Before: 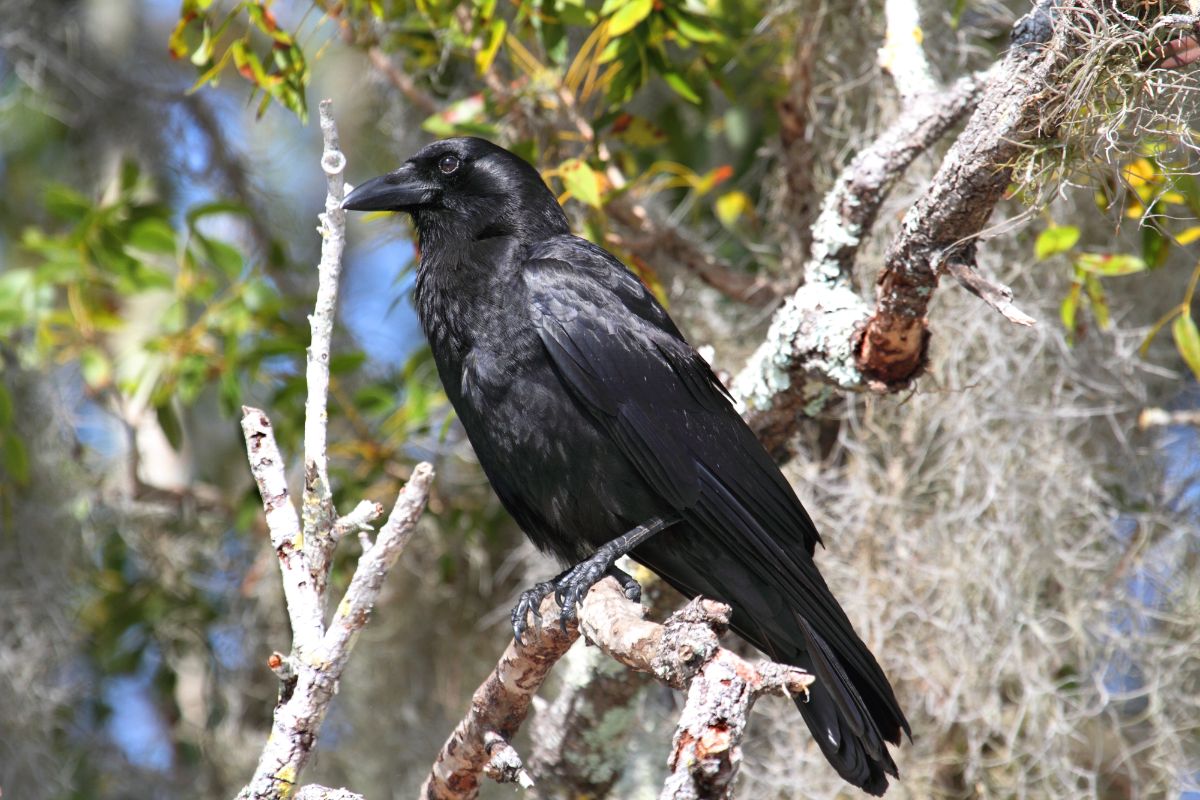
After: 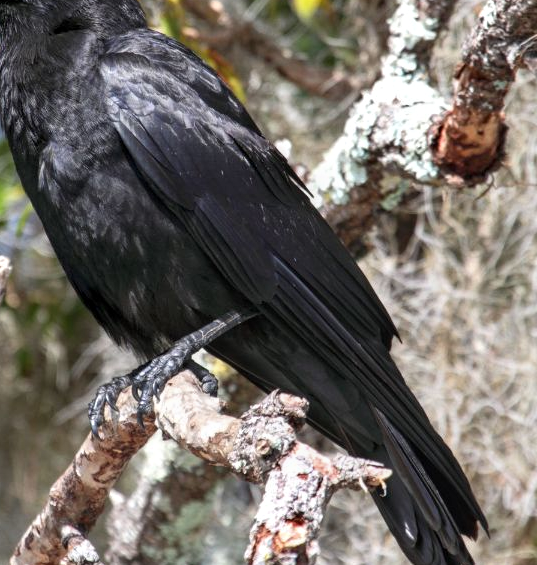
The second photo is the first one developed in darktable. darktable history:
local contrast: on, module defaults
crop: left 35.293%, top 25.827%, right 19.894%, bottom 3.445%
color correction: highlights a* -0.247, highlights b* -0.083
